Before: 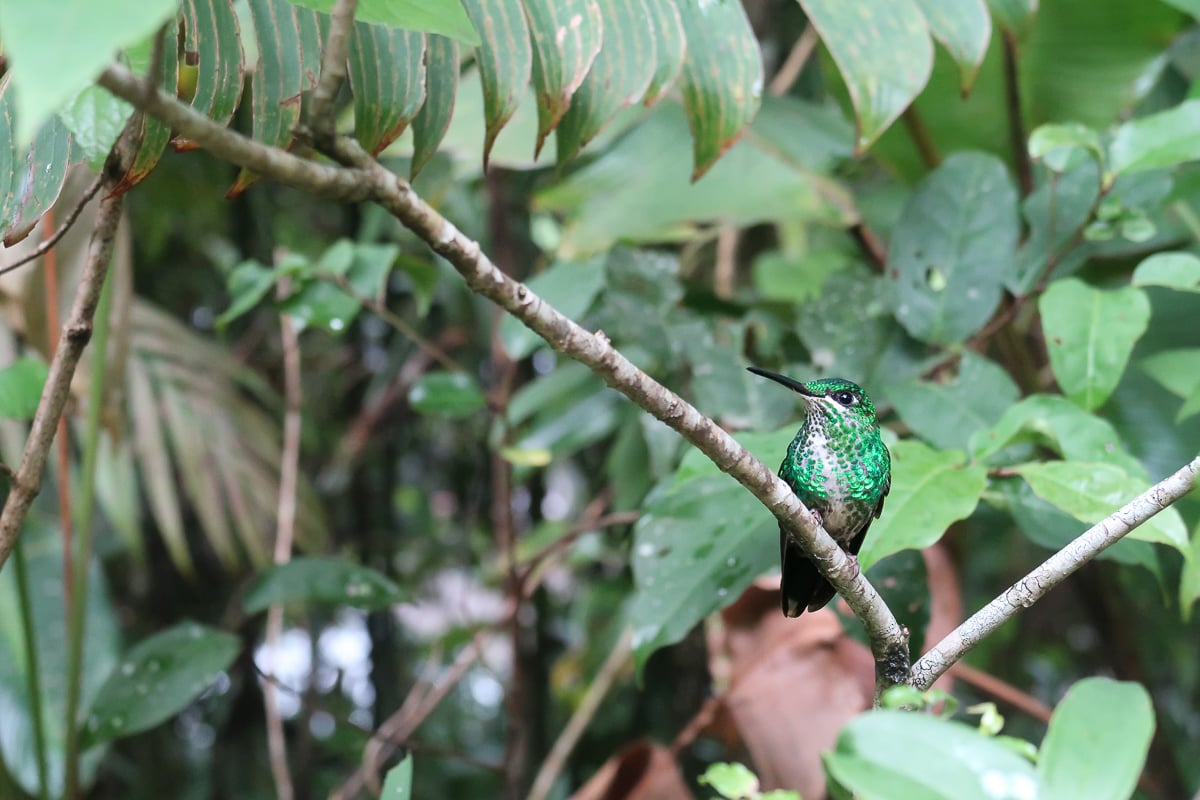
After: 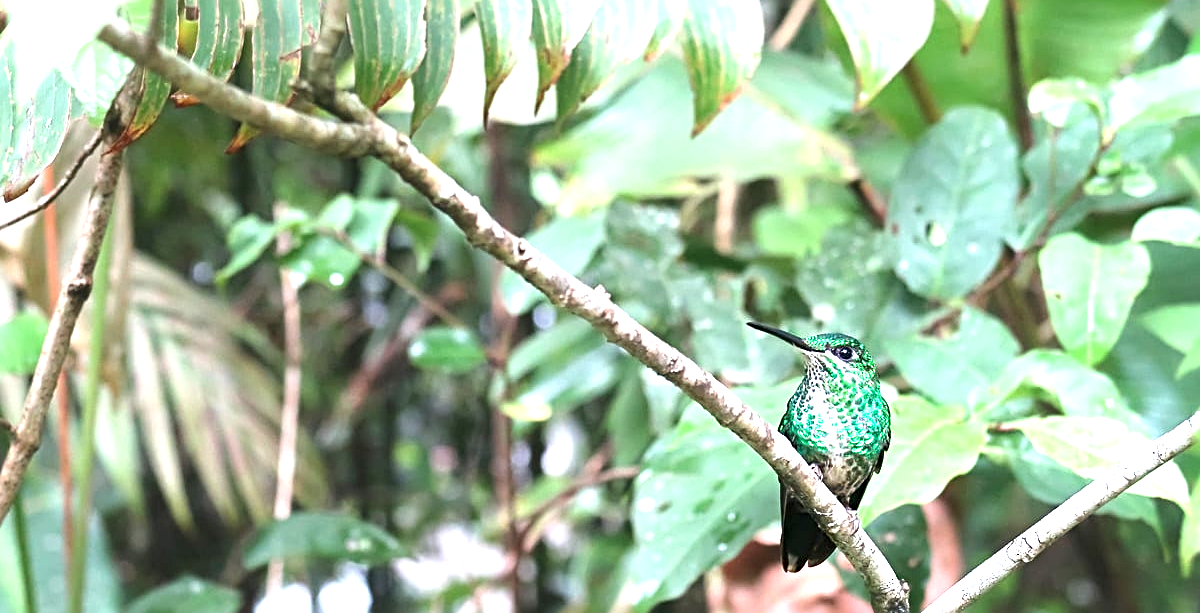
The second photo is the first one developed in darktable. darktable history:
crop: top 5.667%, bottom 17.637%
exposure: black level correction 0, exposure 1.35 EV, compensate exposure bias true, compensate highlight preservation false
sharpen: radius 3.119
